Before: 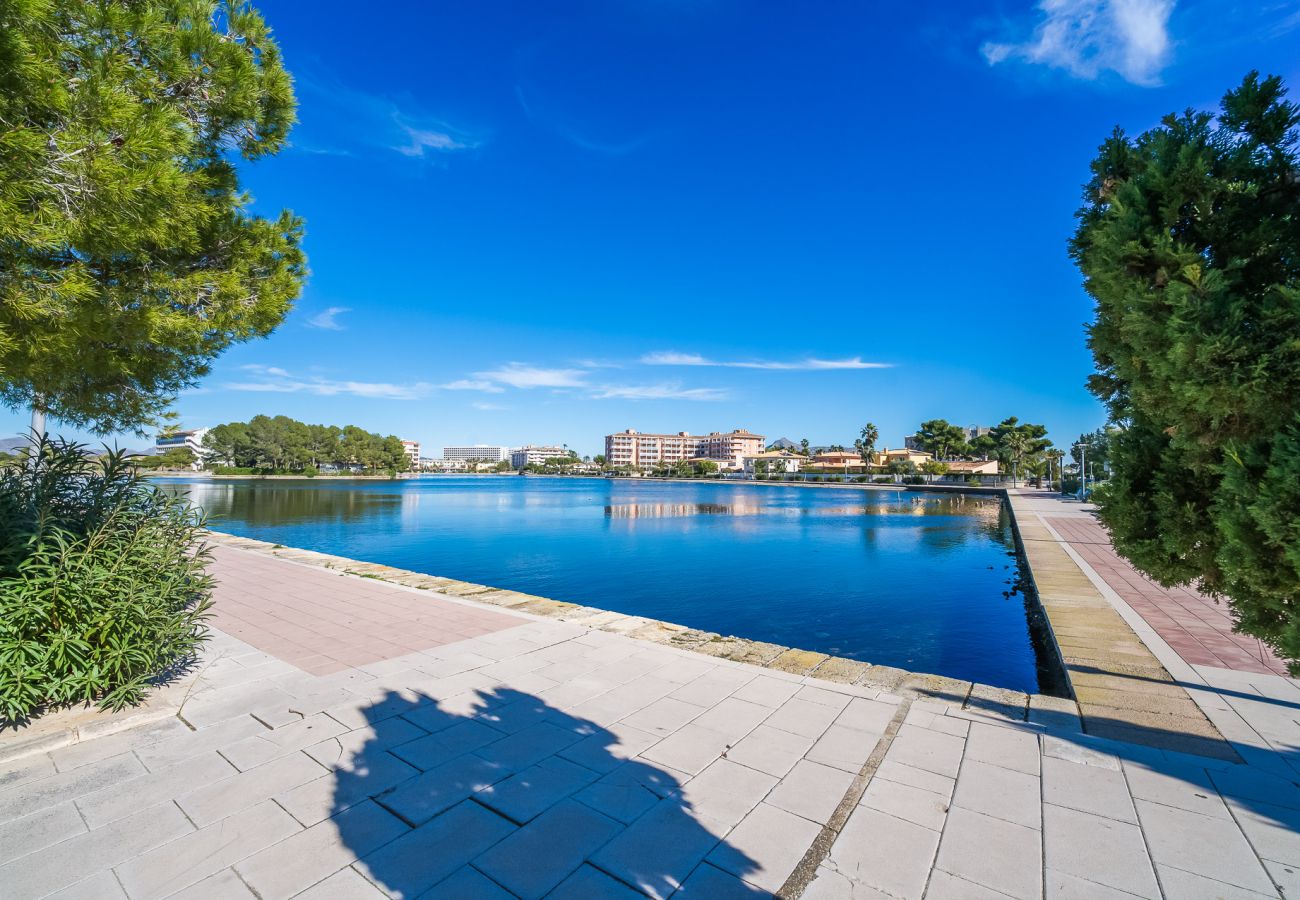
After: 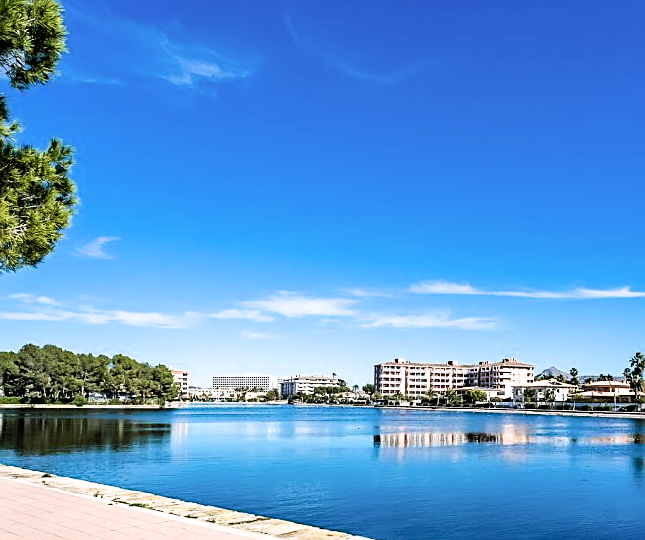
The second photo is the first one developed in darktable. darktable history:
filmic rgb: black relative exposure -3.77 EV, white relative exposure 2.39 EV, threshold 5.96 EV, dynamic range scaling -49.48%, hardness 3.44, latitude 29.84%, contrast 1.788, color science v6 (2022), enable highlight reconstruction true
sharpen: on, module defaults
crop: left 17.804%, top 7.908%, right 32.57%, bottom 32.013%
haze removal: compatibility mode true, adaptive false
